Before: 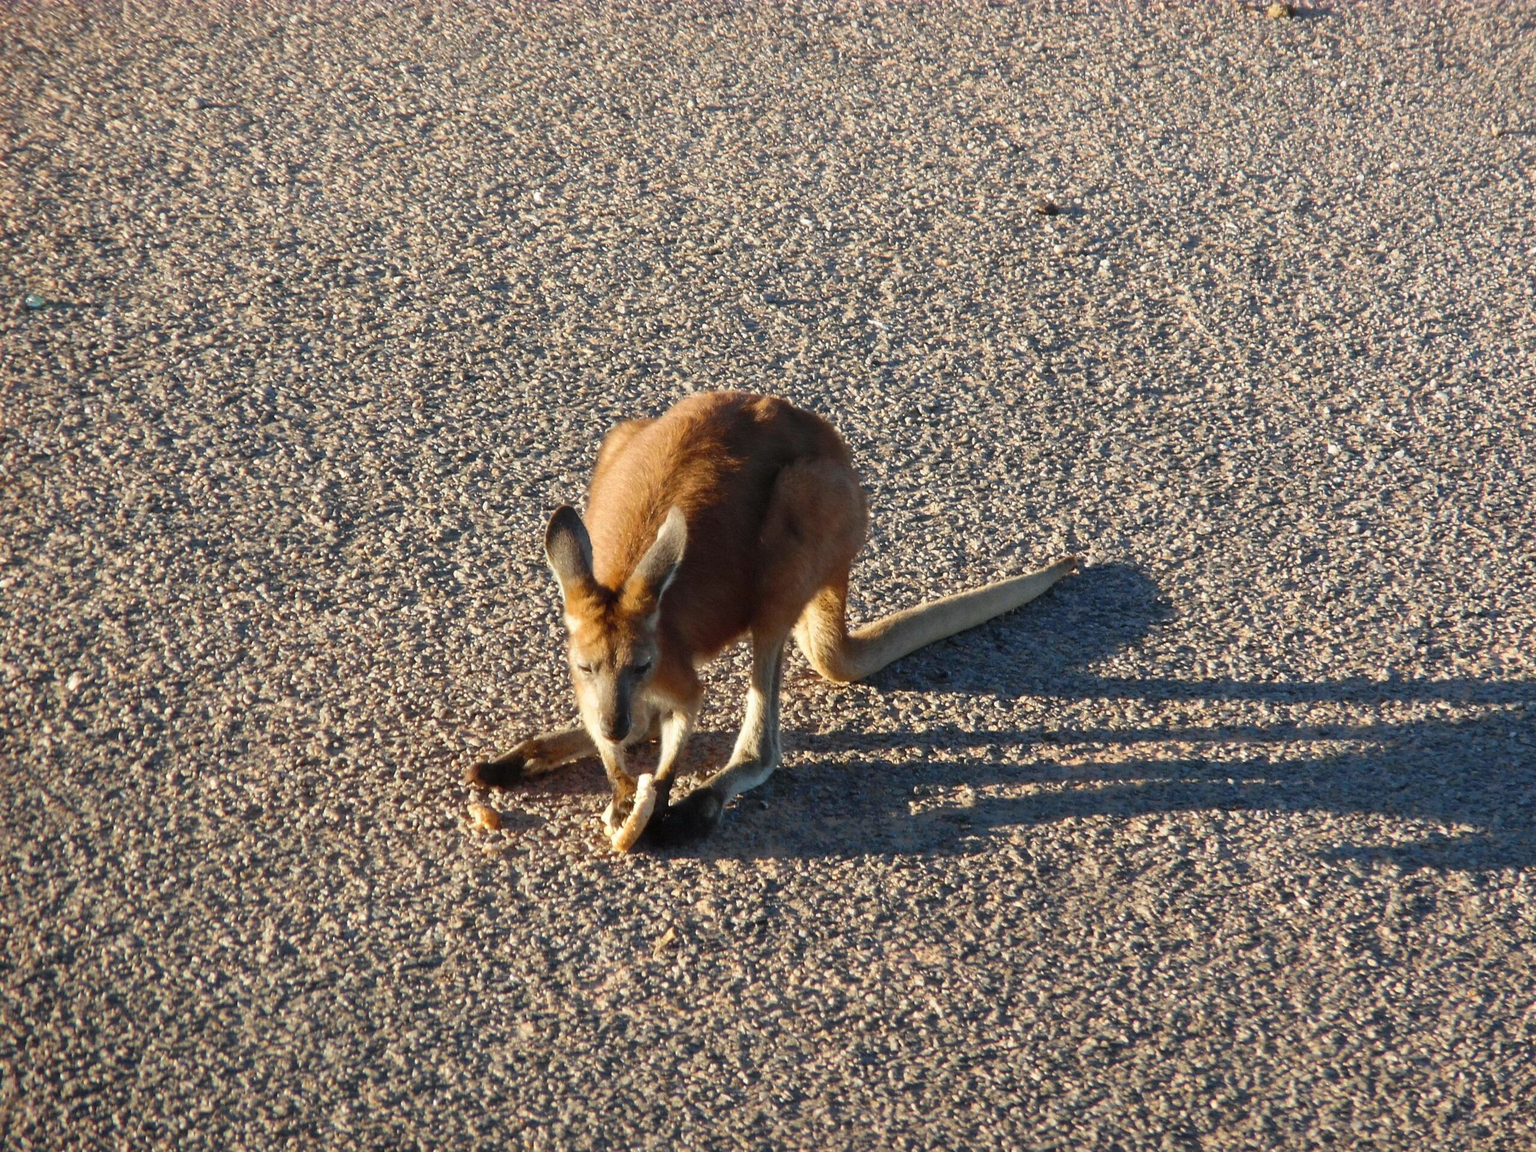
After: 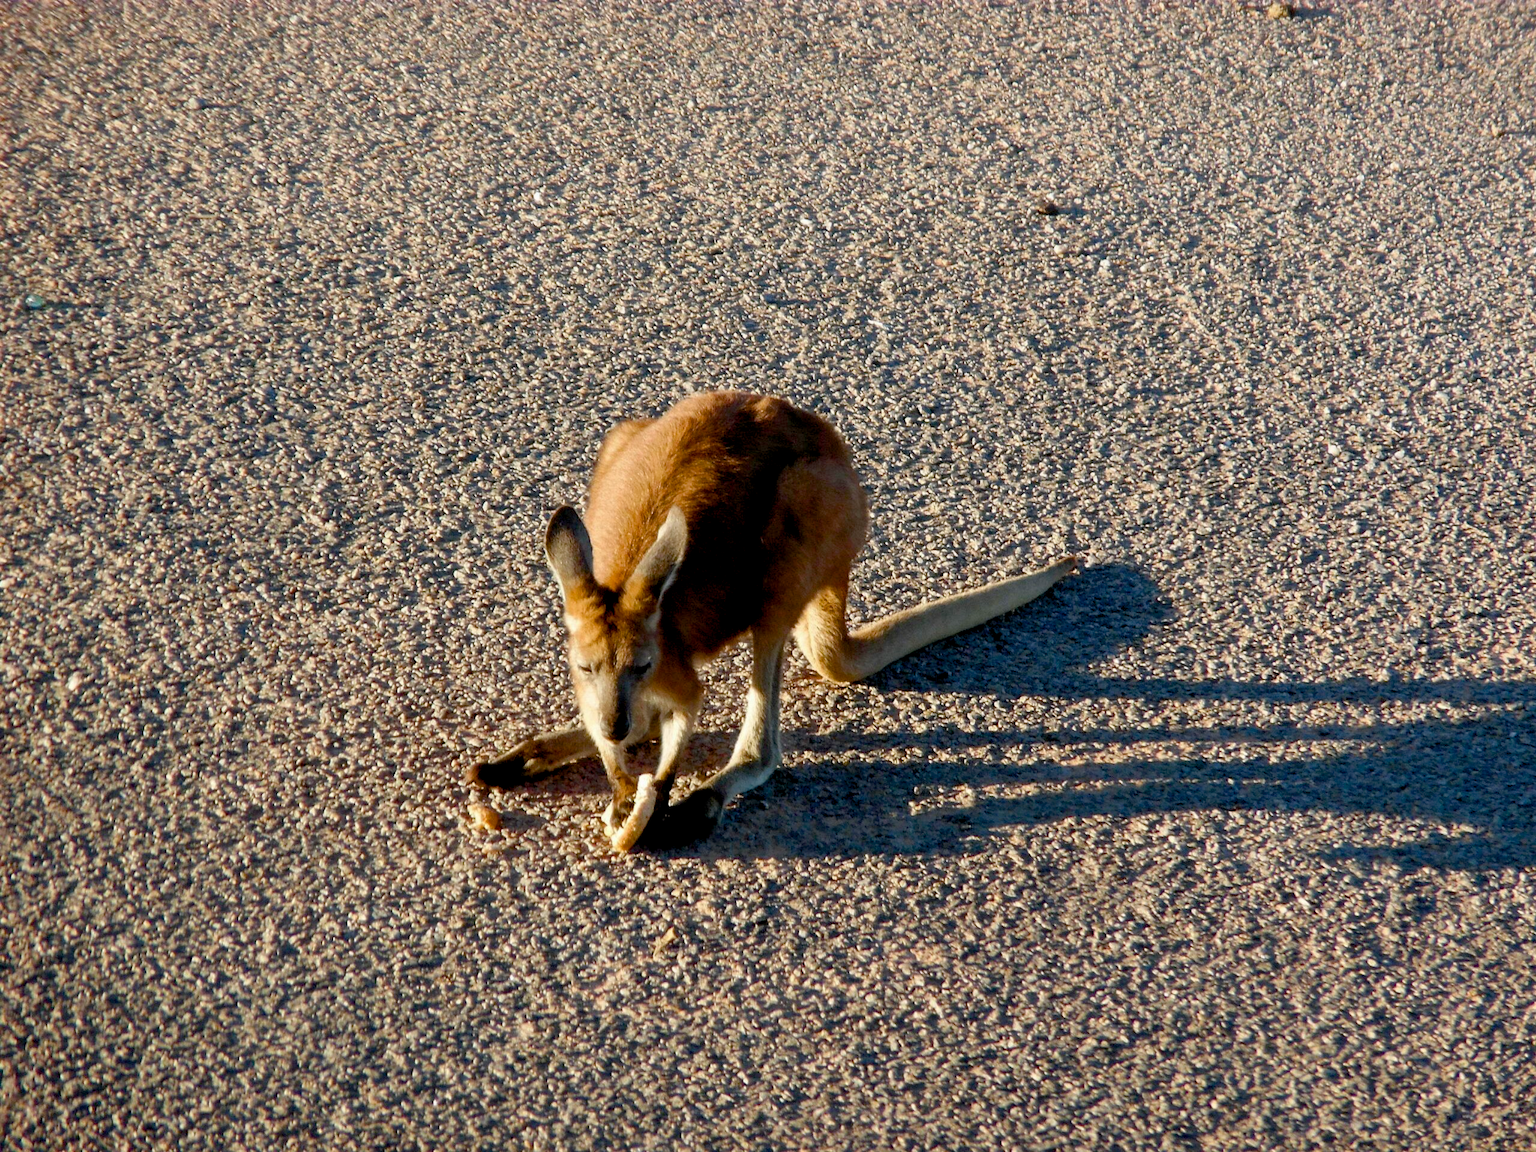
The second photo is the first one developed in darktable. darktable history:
color balance rgb: shadows lift › chroma 0.828%, shadows lift › hue 115.56°, global offset › luminance -1.419%, perceptual saturation grading › global saturation 20%, perceptual saturation grading › highlights -24.797%, perceptual saturation grading › shadows 25.106%
